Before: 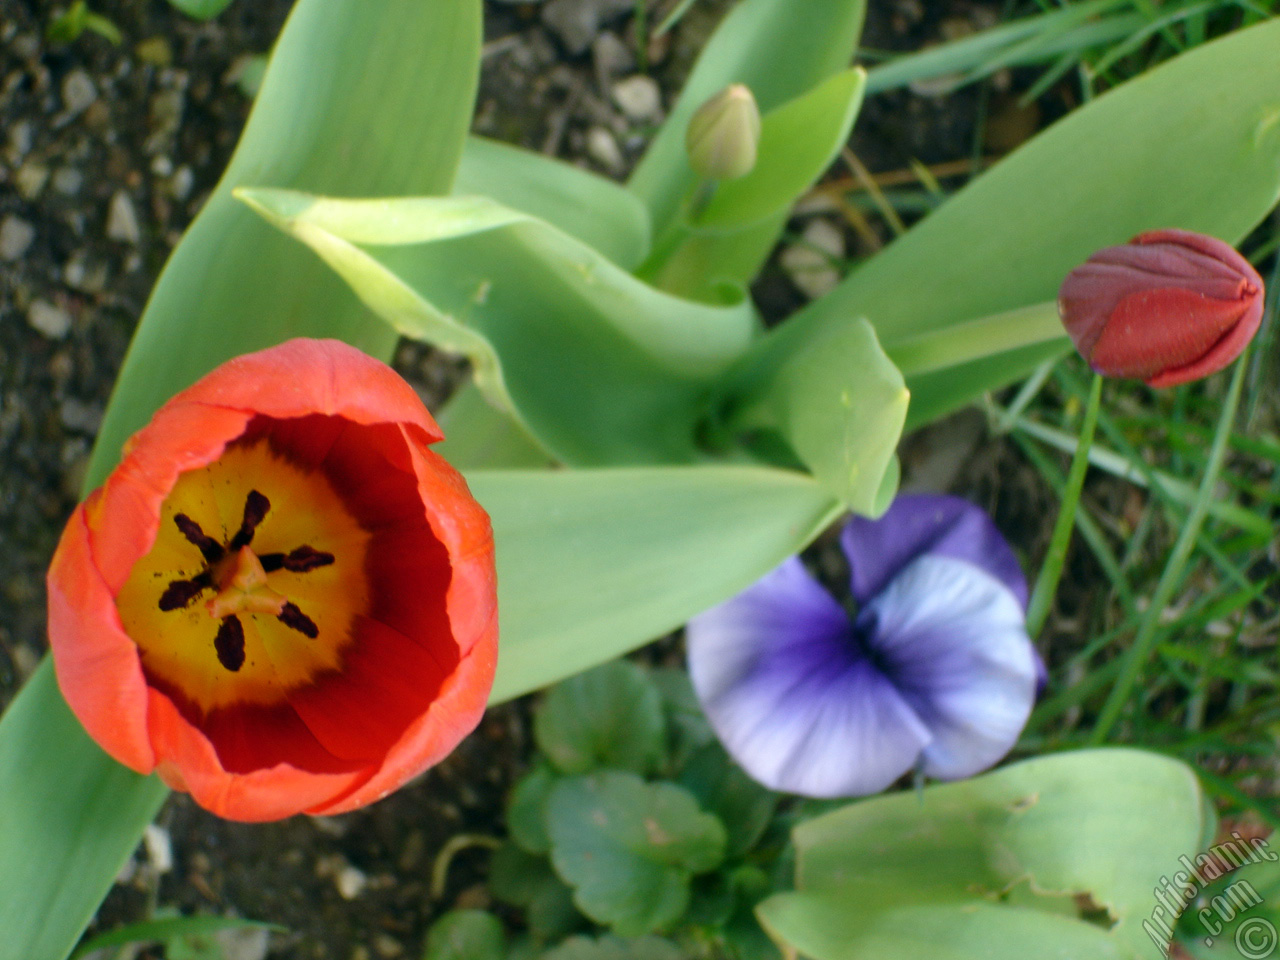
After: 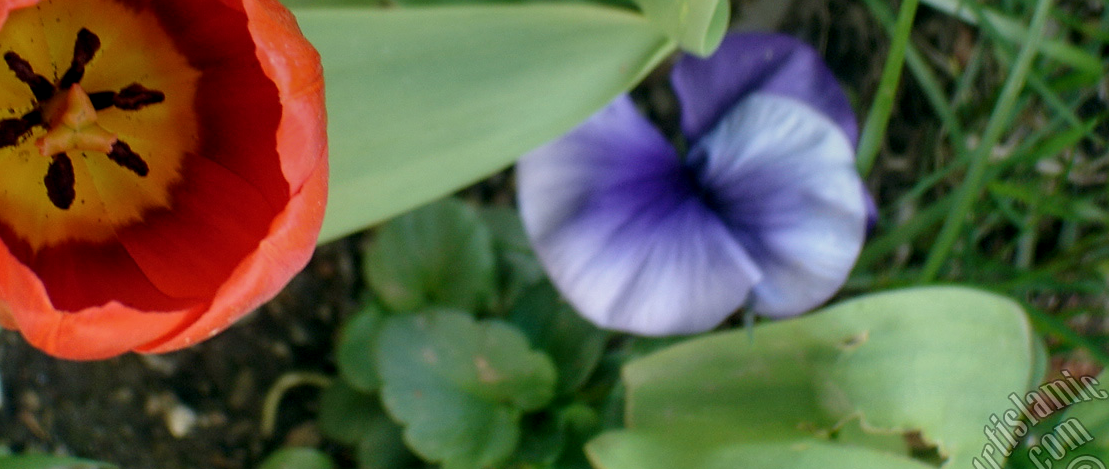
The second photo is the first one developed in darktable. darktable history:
graduated density: rotation 5.63°, offset 76.9
sharpen: amount 0.2
local contrast: on, module defaults
crop and rotate: left 13.306%, top 48.129%, bottom 2.928%
